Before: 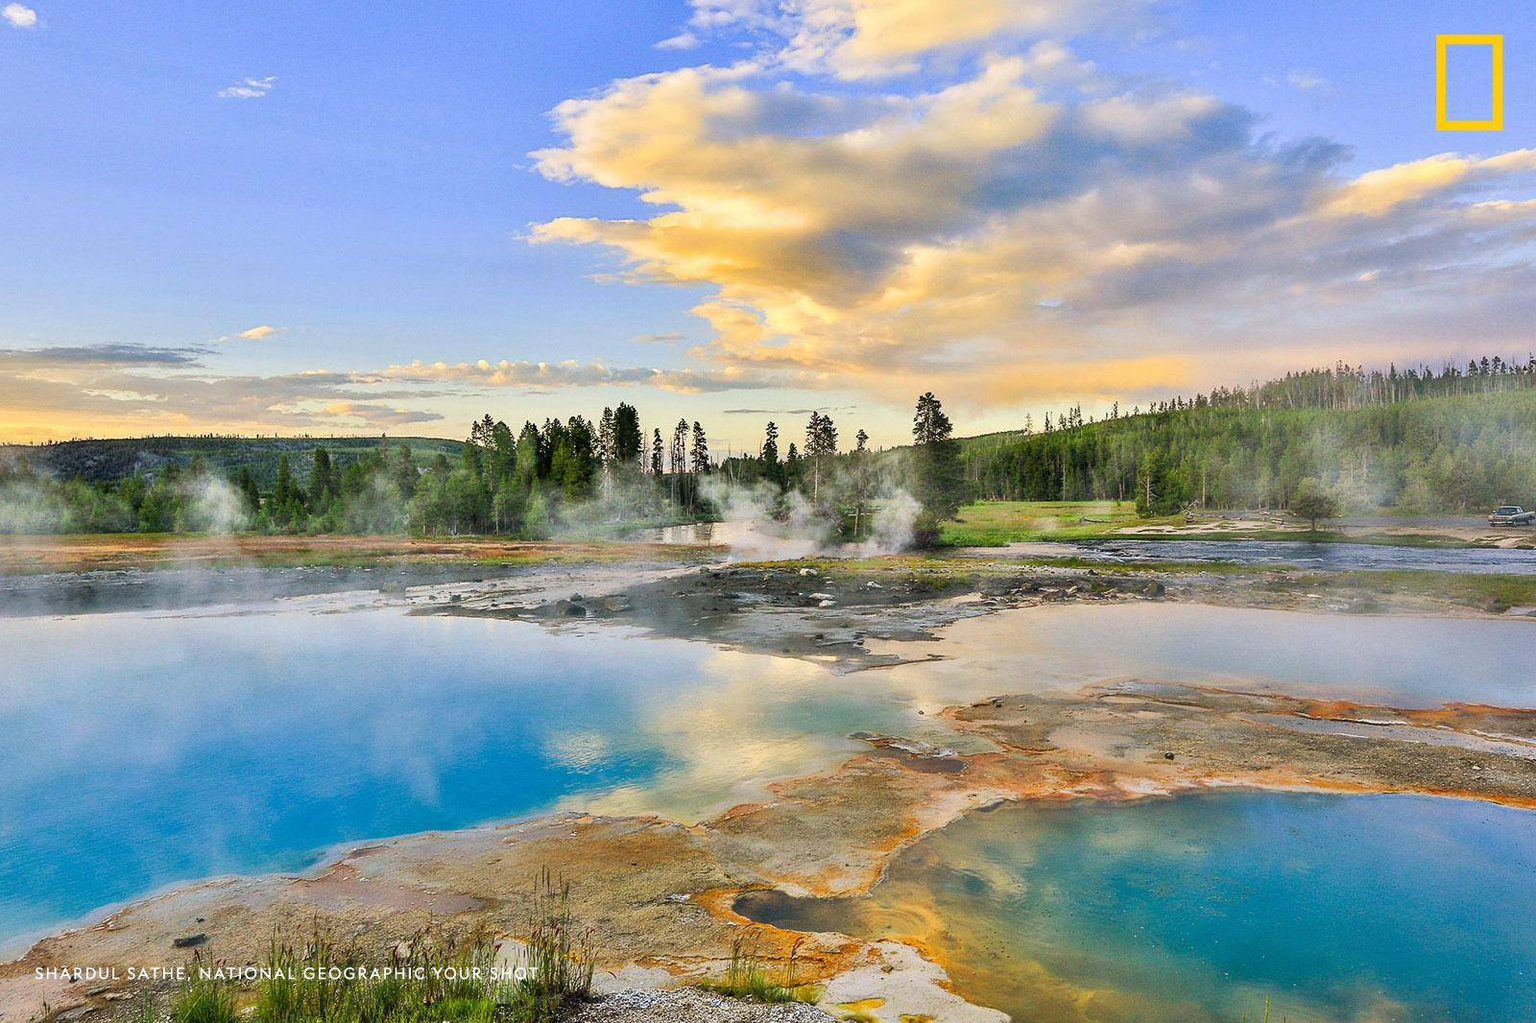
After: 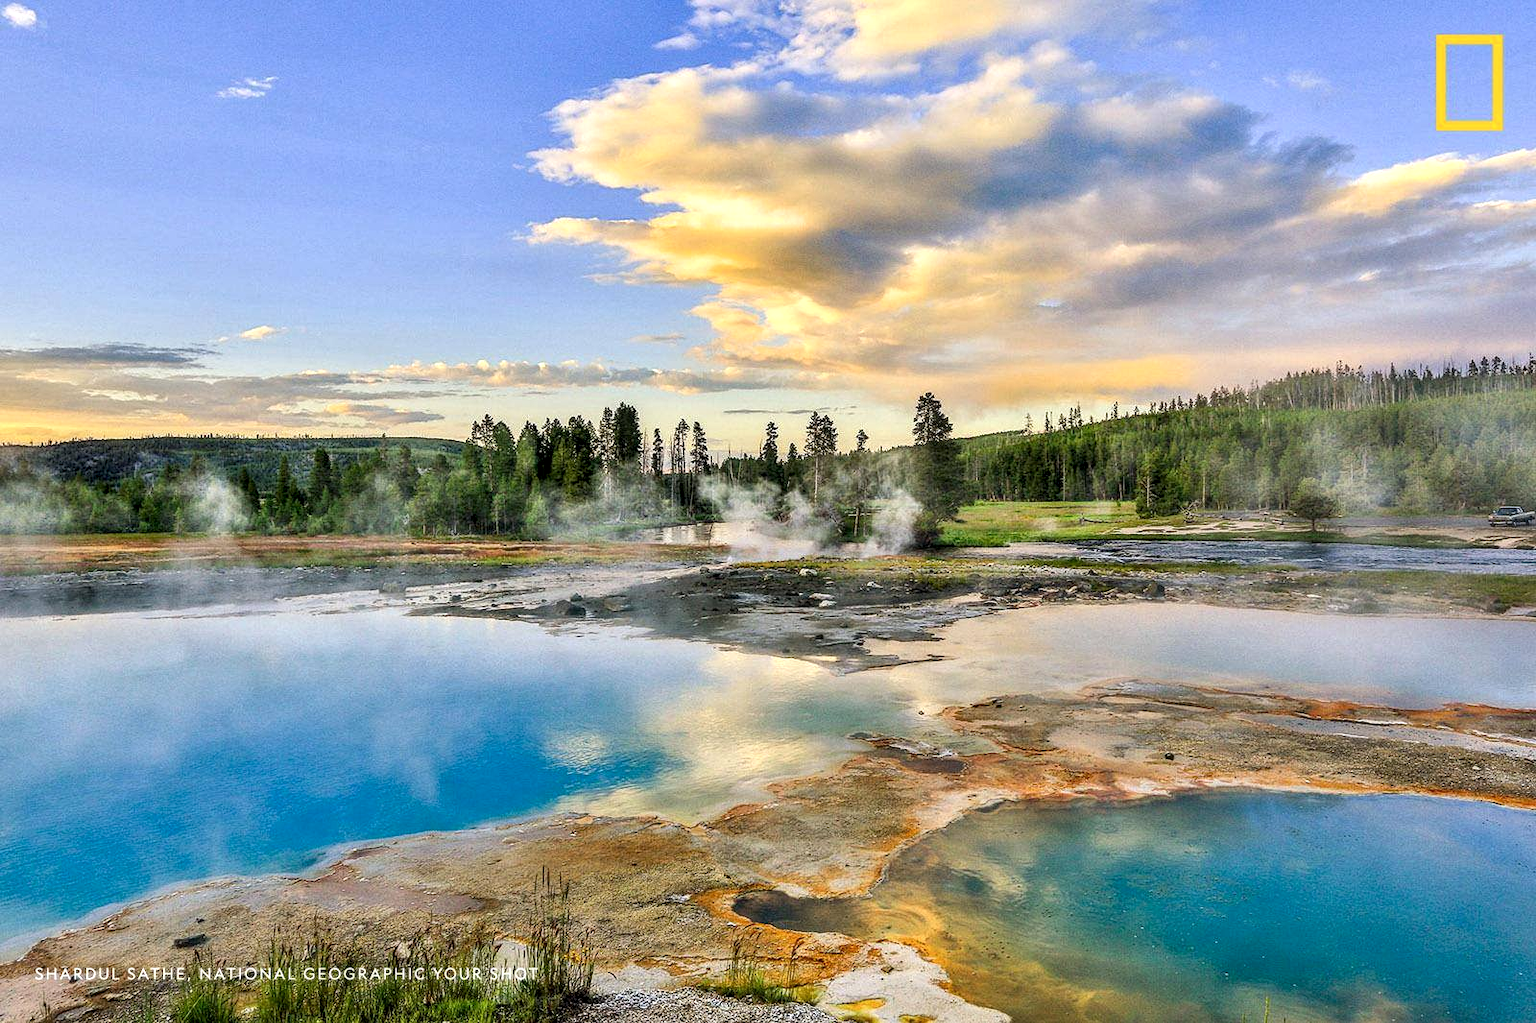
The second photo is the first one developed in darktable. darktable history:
local contrast: highlights 57%, detail 145%
